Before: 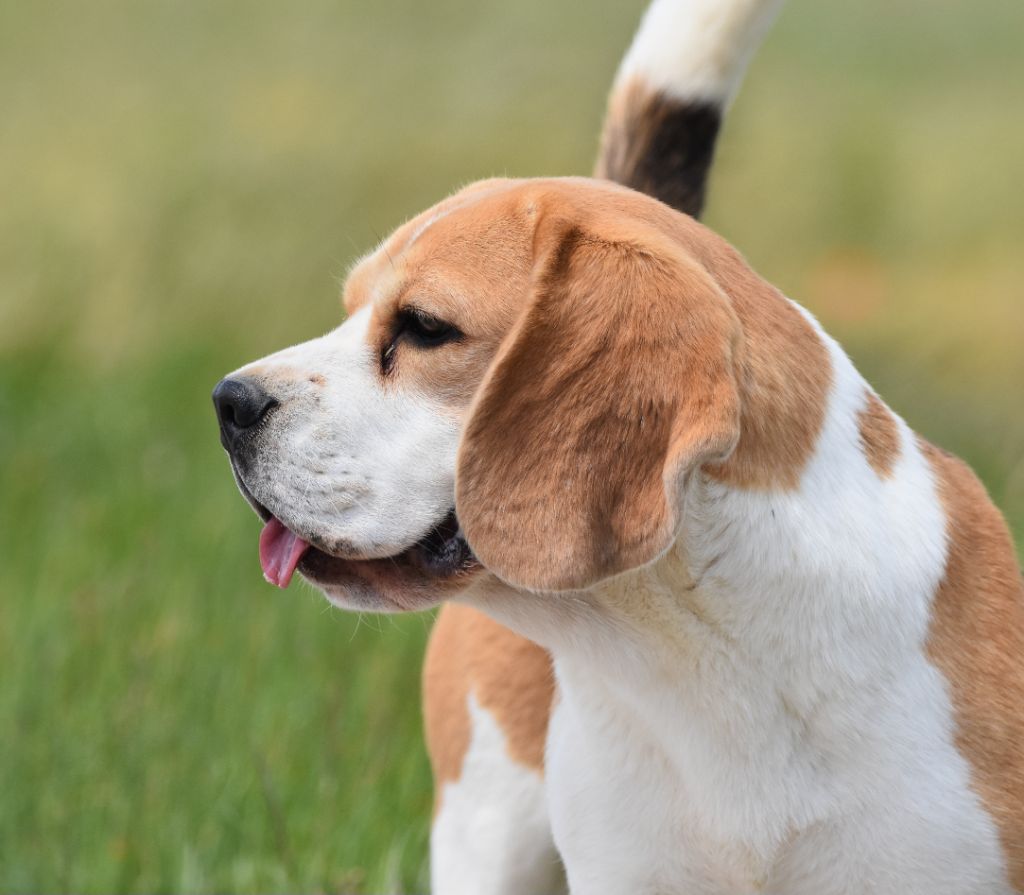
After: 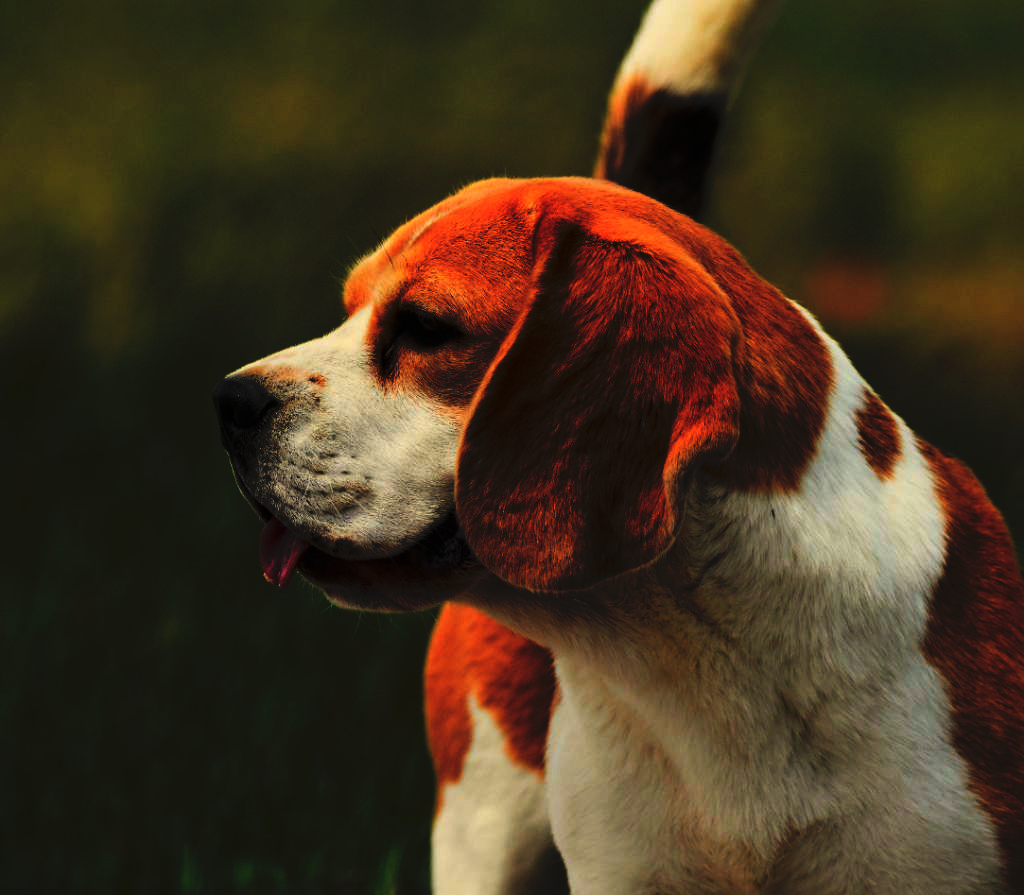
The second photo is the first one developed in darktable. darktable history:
tone curve: curves: ch0 [(0, 0) (0.003, 0.032) (0.53, 0.368) (0.901, 0.866) (1, 1)]
contrast brightness saturation: contrast 0.15, brightness -0.01, saturation 0.1
base curve: curves: ch0 [(0, 0) (0.472, 0.455) (1, 1)]
white balance: red 1.029, blue 0.92
